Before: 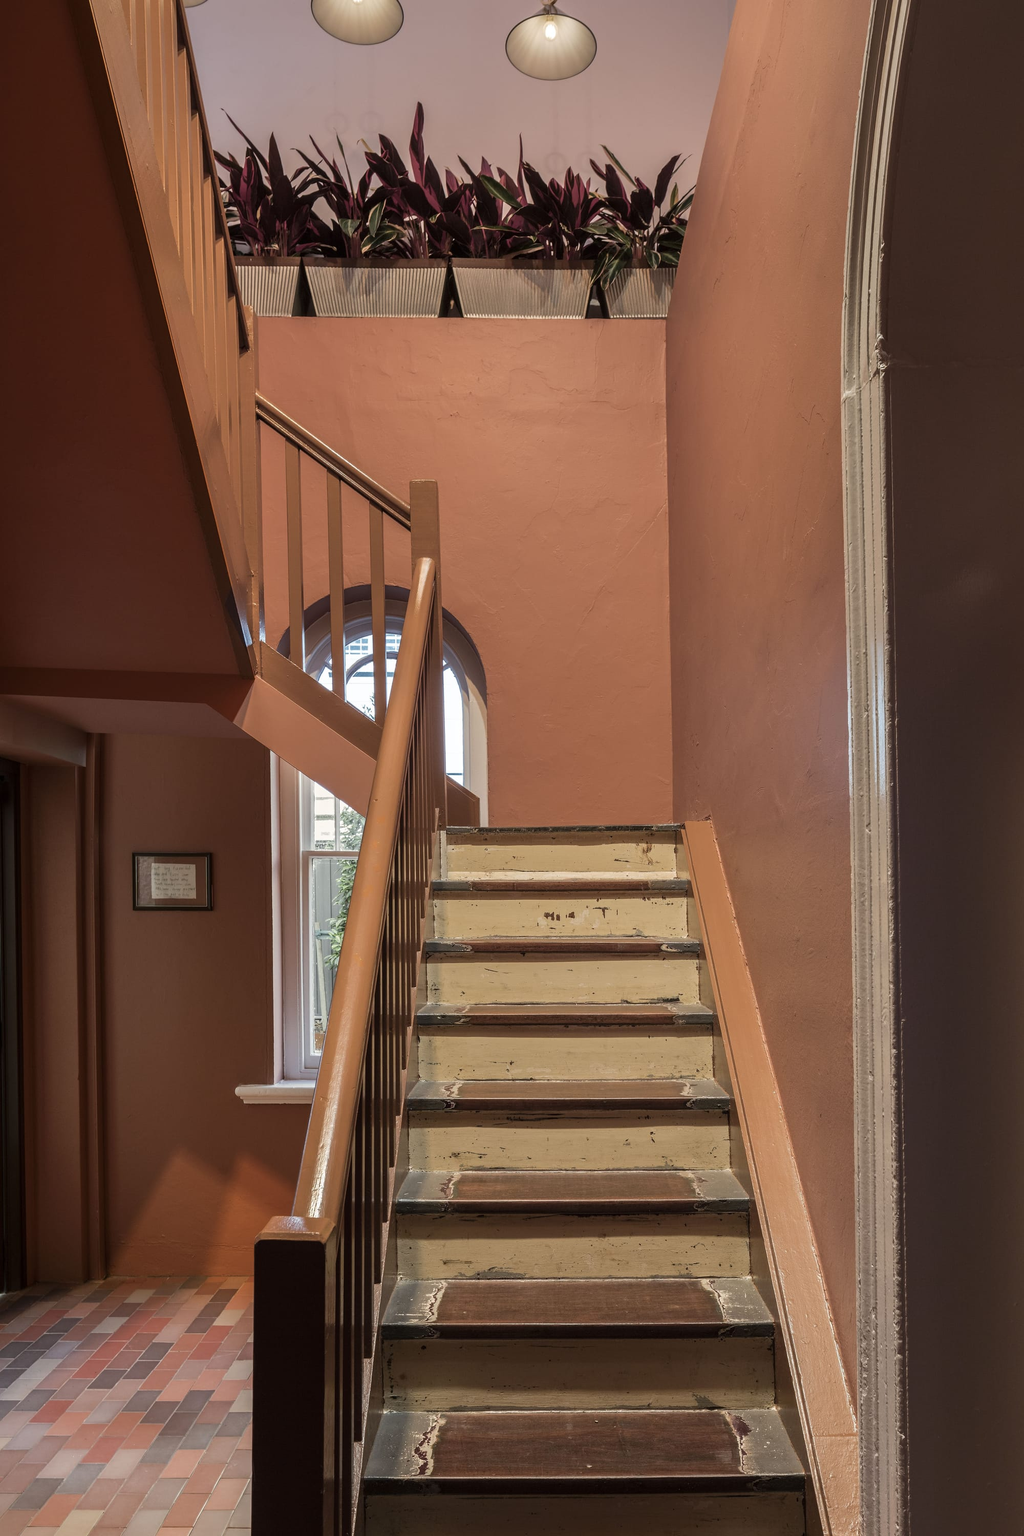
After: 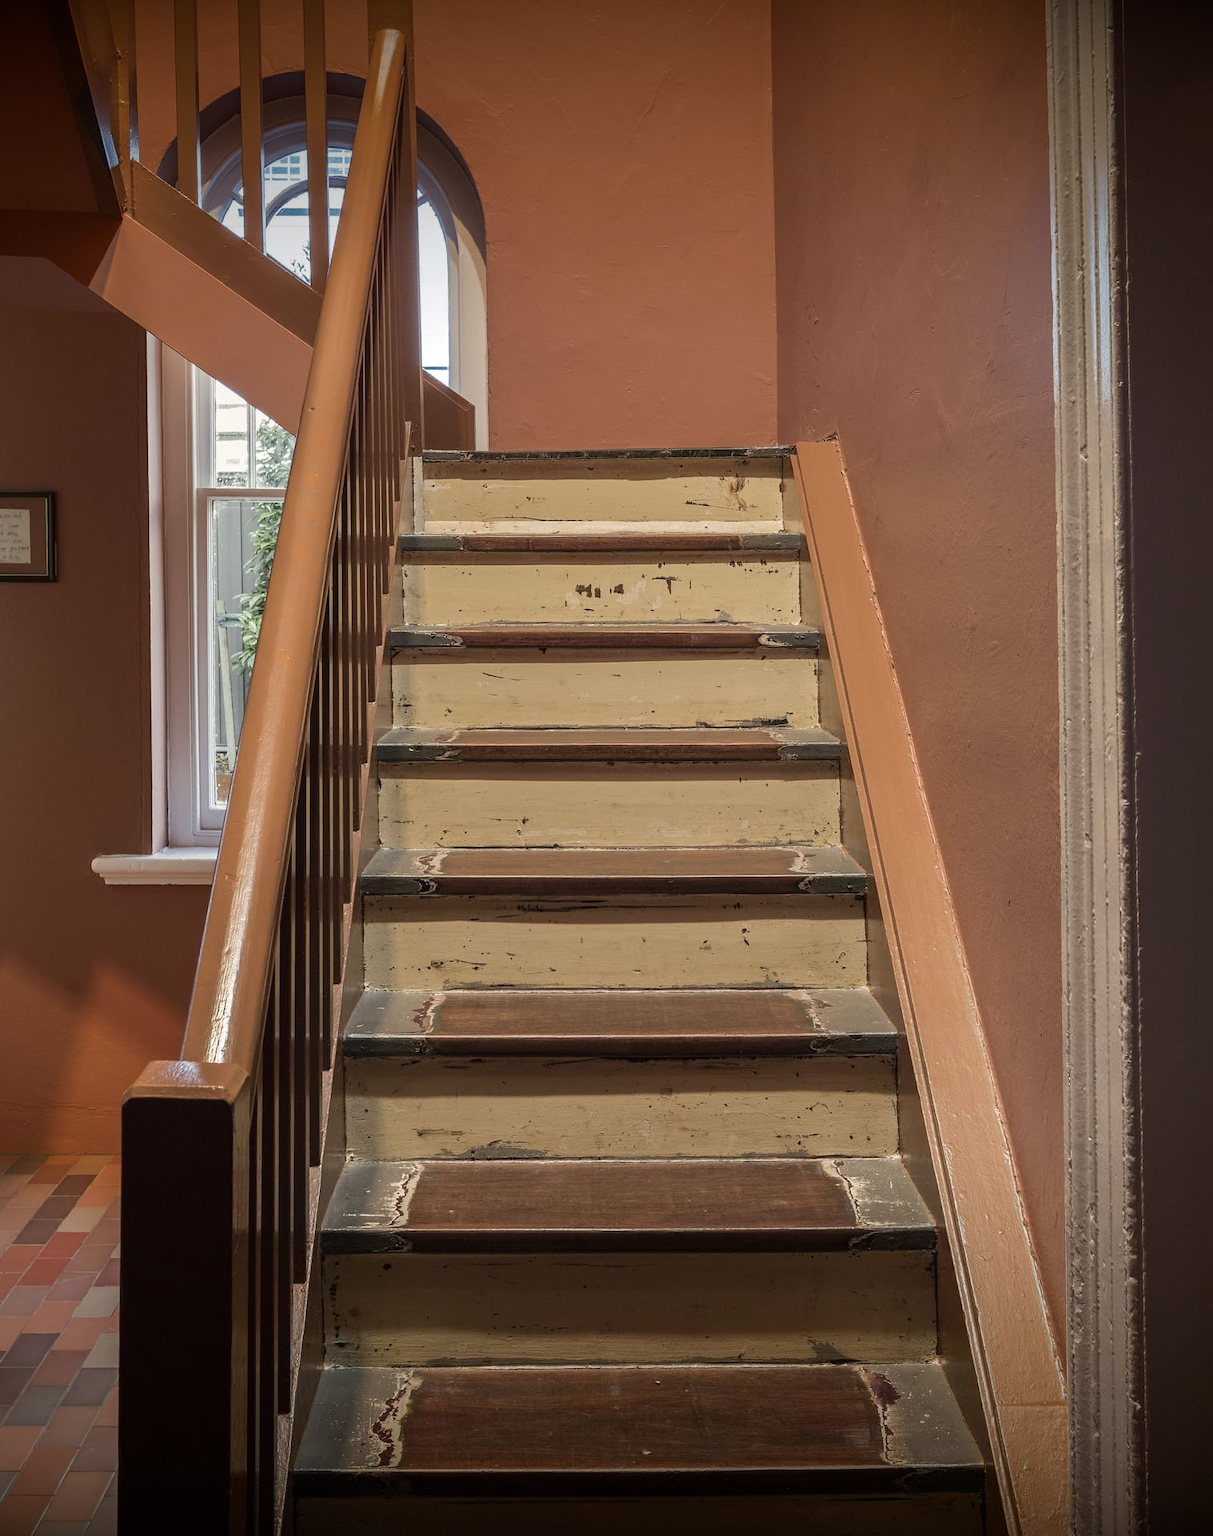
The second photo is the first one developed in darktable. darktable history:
vignetting: fall-off start 98.29%, fall-off radius 100%, brightness -1, saturation 0.5, width/height ratio 1.428
crop and rotate: left 17.299%, top 35.115%, right 7.015%, bottom 1.024%
